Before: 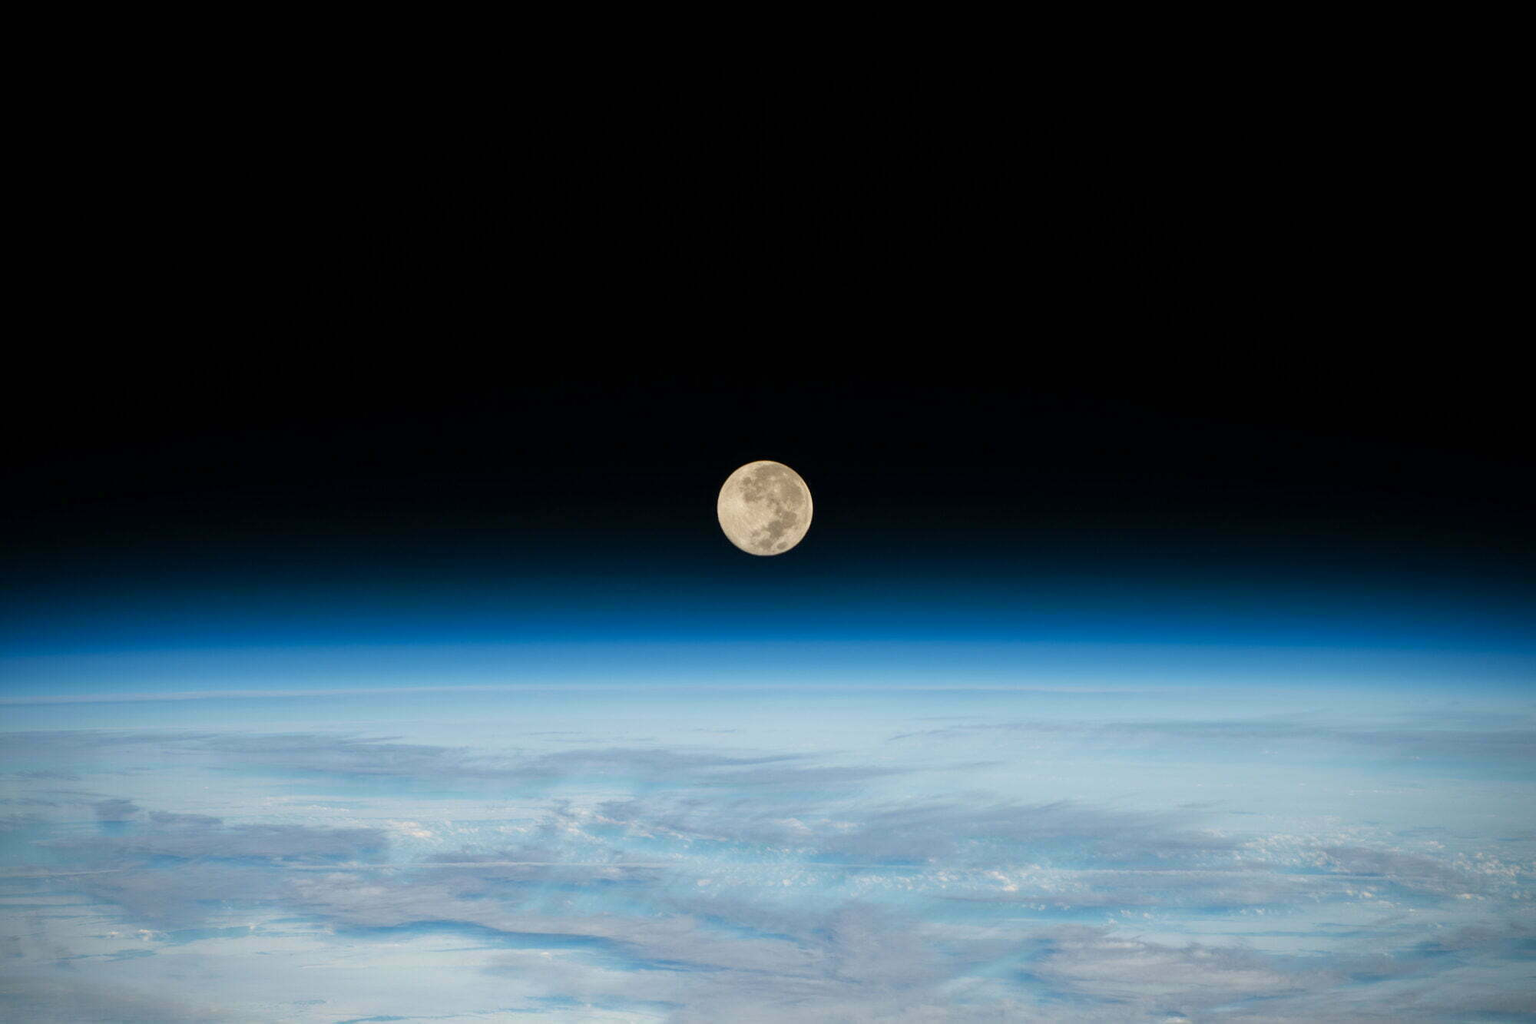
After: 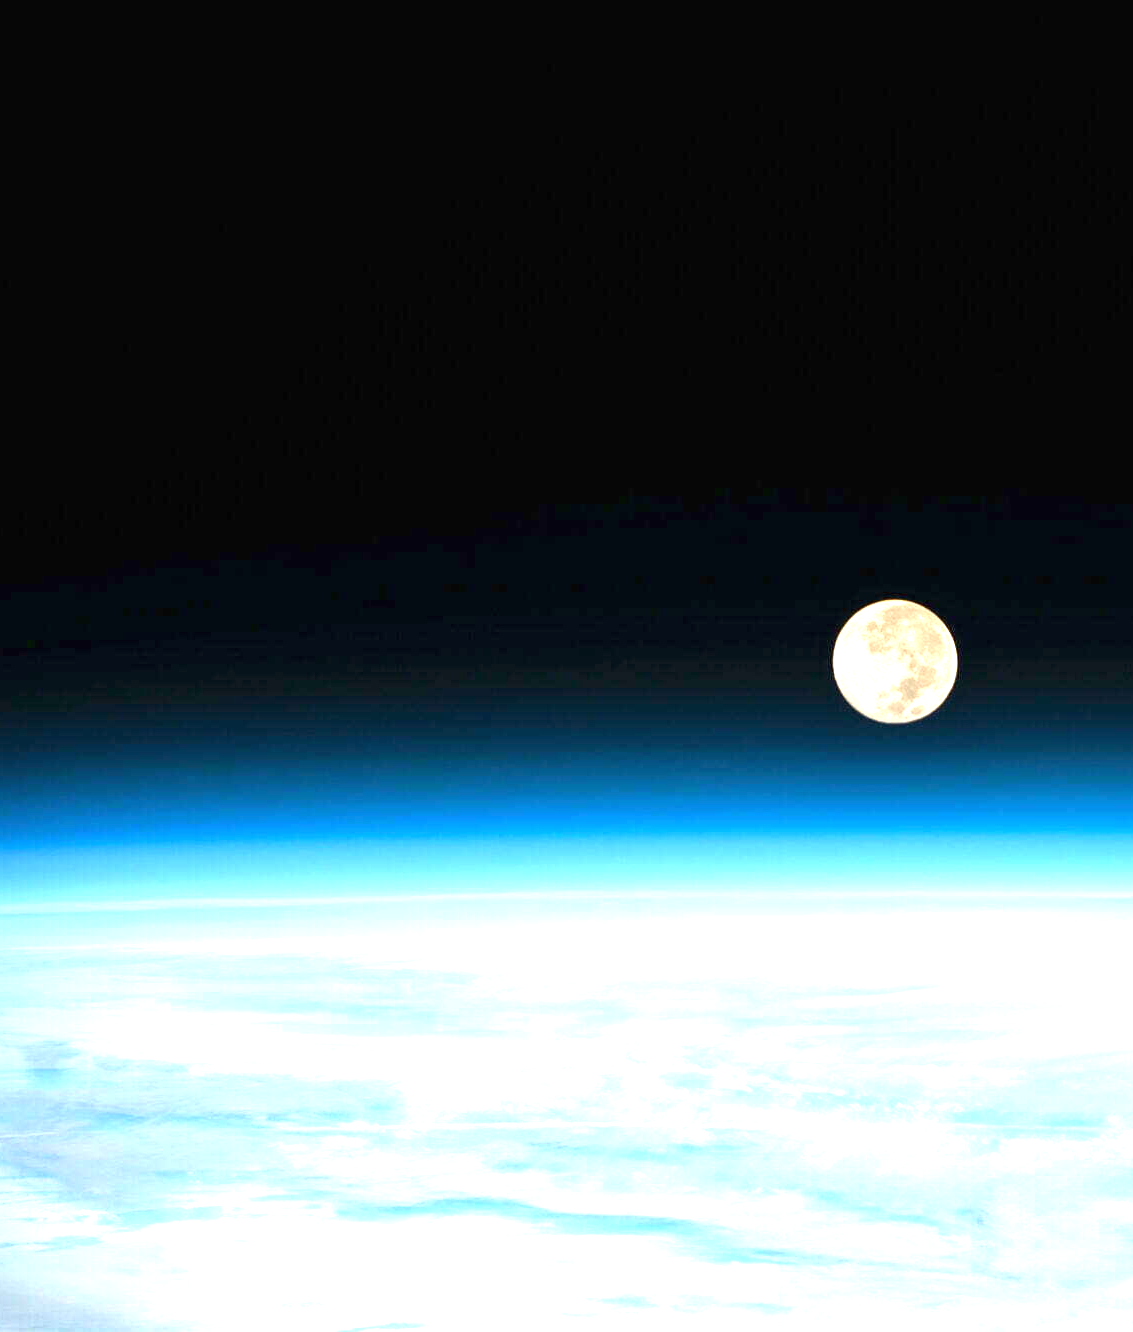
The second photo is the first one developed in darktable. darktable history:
crop: left 5.087%, right 38.238%
exposure: black level correction 0, exposure 1.685 EV, compensate highlight preservation false
